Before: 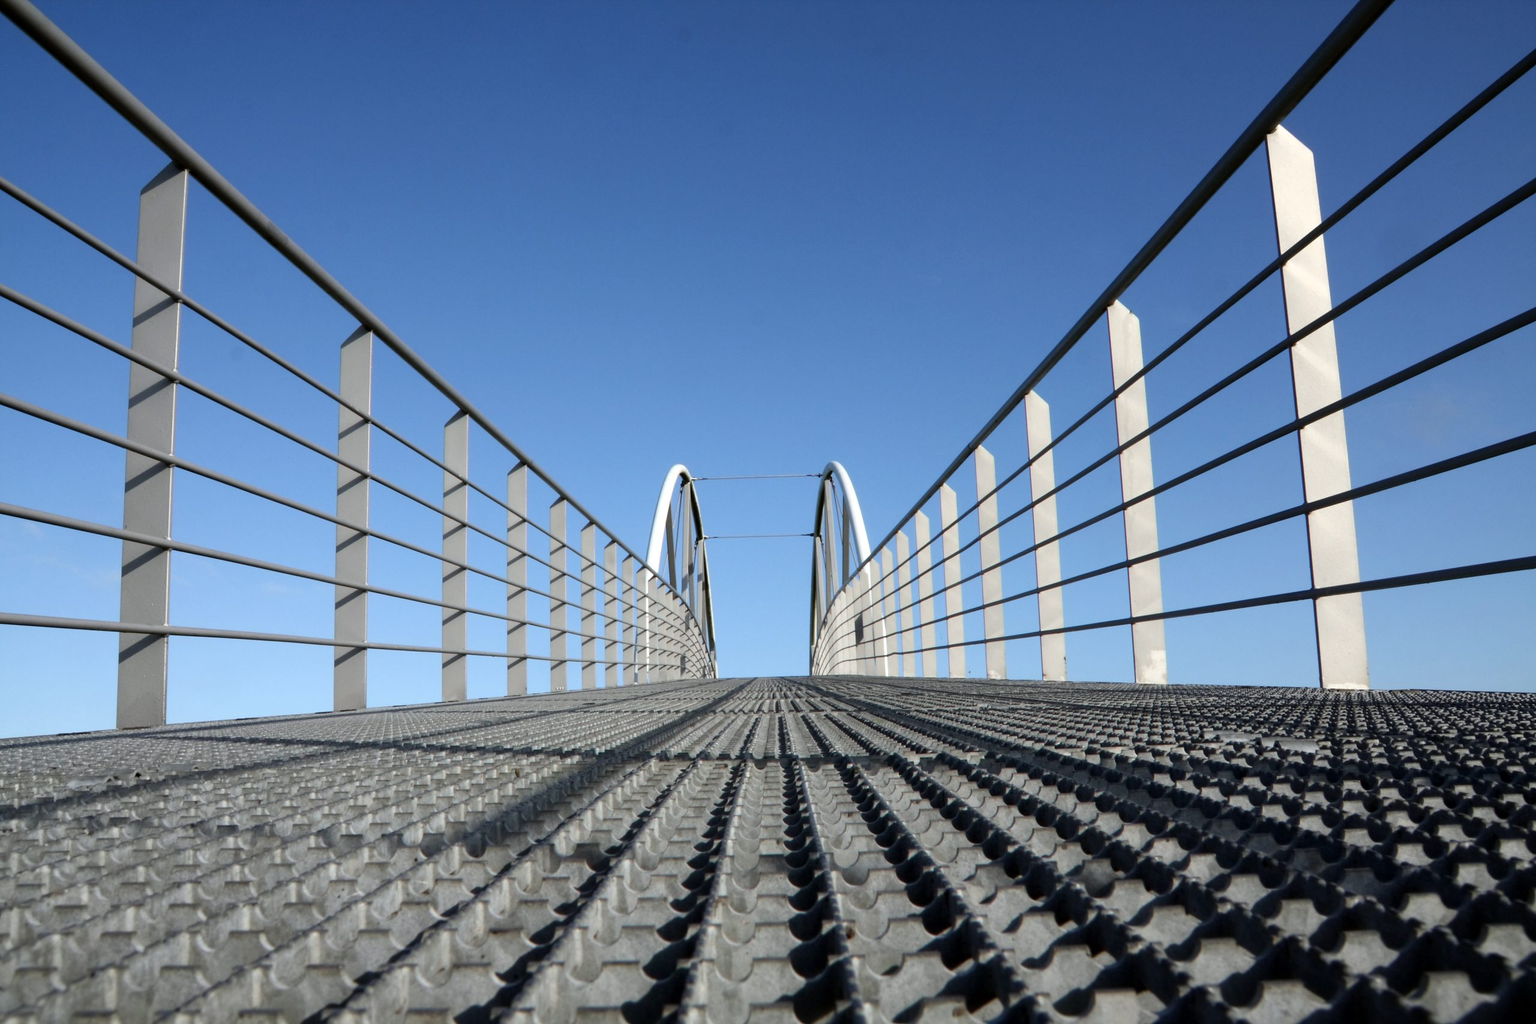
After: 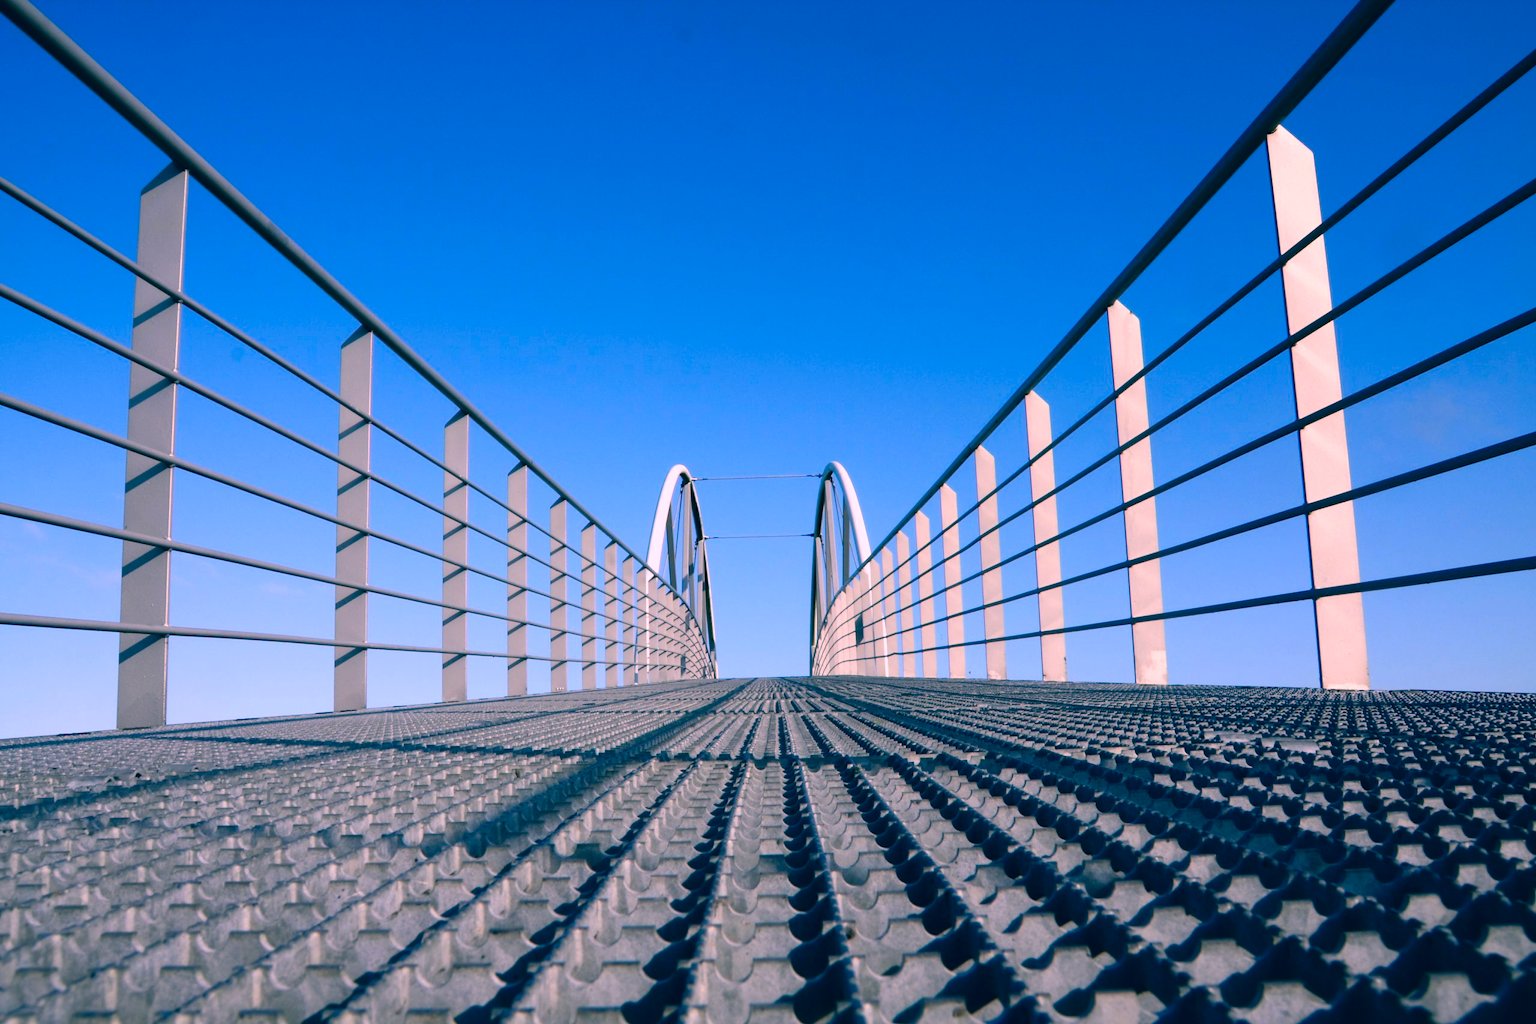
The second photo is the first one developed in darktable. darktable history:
color correction: highlights a* 17.06, highlights b* 0.318, shadows a* -15.07, shadows b* -14.44, saturation 1.49
